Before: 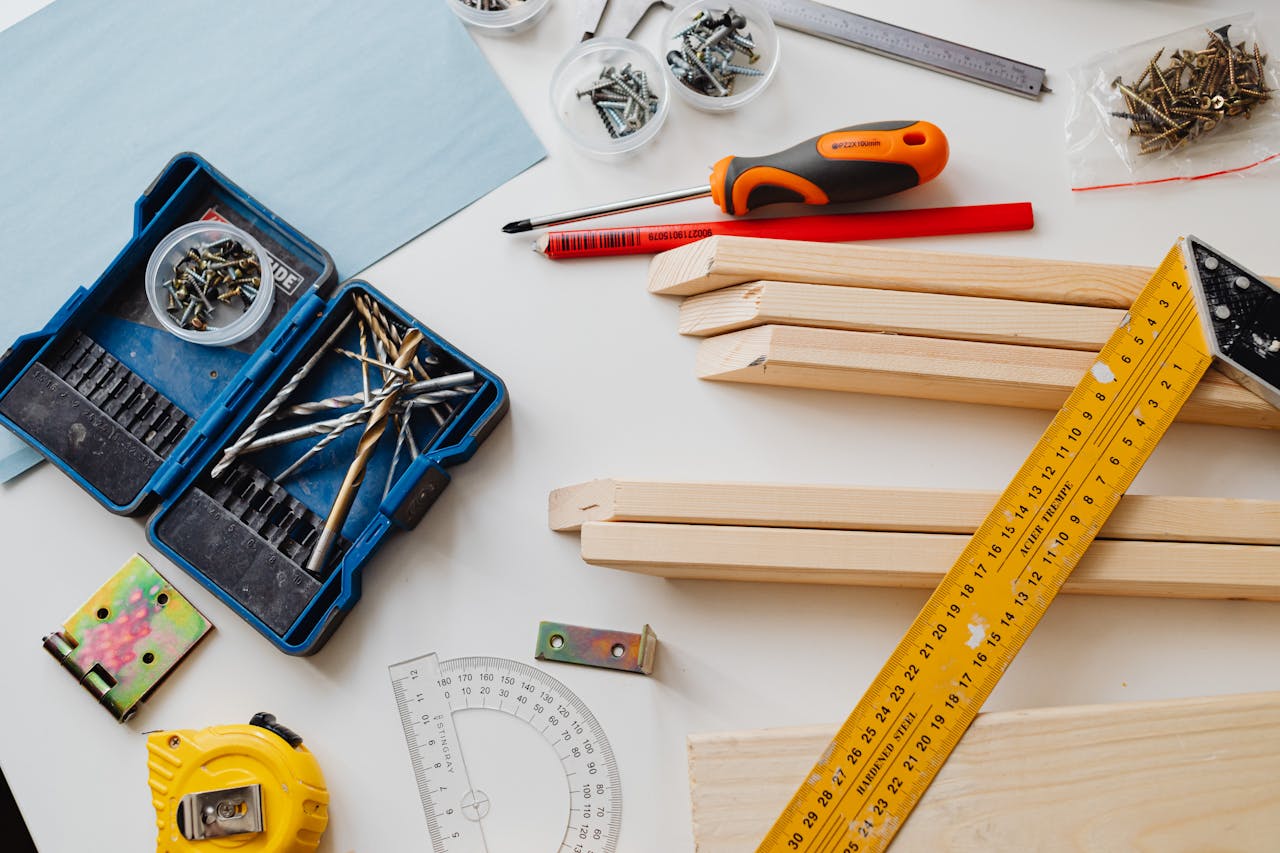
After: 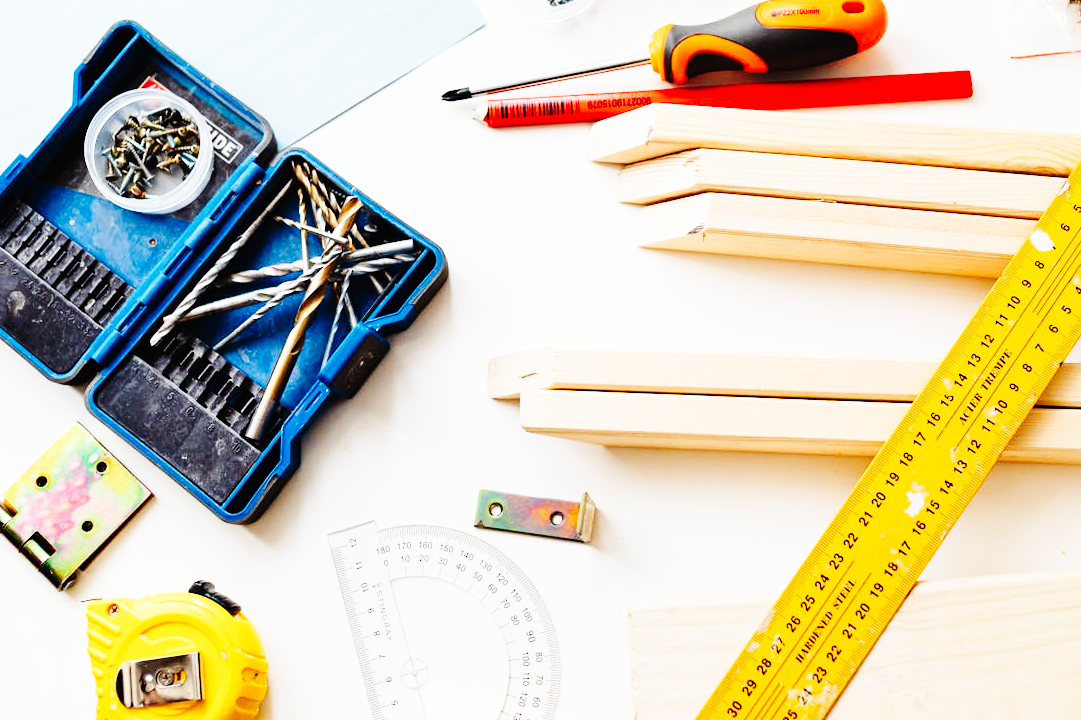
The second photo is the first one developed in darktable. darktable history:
exposure: exposure 0.2 EV, compensate highlight preservation false
base curve: curves: ch0 [(0, 0) (0, 0) (0.002, 0.001) (0.008, 0.003) (0.019, 0.011) (0.037, 0.037) (0.064, 0.11) (0.102, 0.232) (0.152, 0.379) (0.216, 0.524) (0.296, 0.665) (0.394, 0.789) (0.512, 0.881) (0.651, 0.945) (0.813, 0.986) (1, 1)], preserve colors none
crop and rotate: left 4.842%, top 15.51%, right 10.668%
